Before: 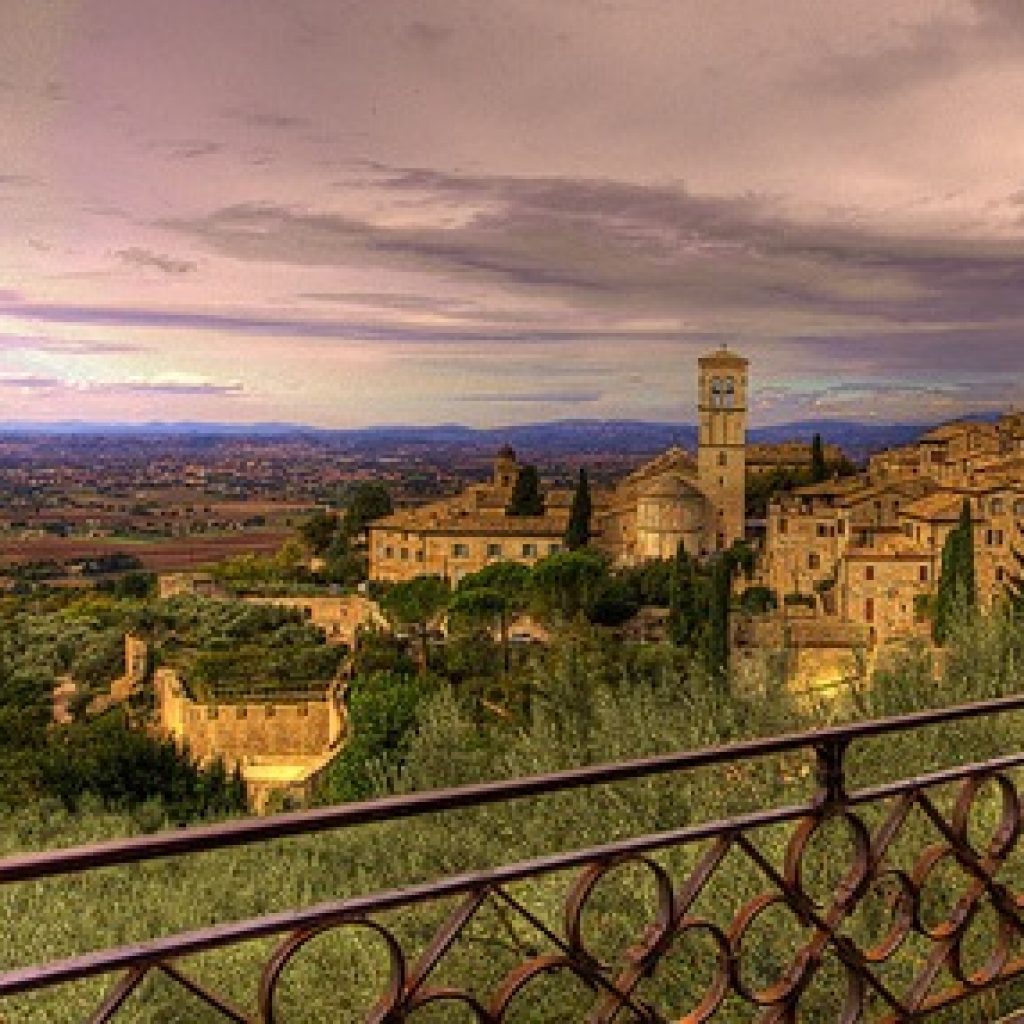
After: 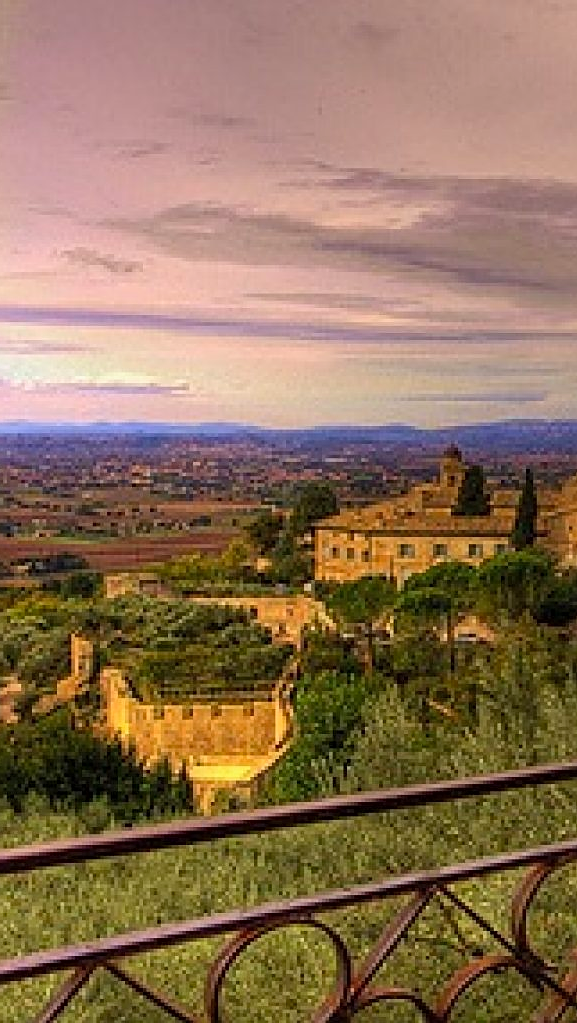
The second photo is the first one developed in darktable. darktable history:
sharpen: on, module defaults
exposure: black level correction 0.001, exposure -0.123 EV, compensate highlight preservation false
contrast brightness saturation: contrast 0.073, brightness 0.078, saturation 0.177
crop: left 5.328%, right 38.31%
